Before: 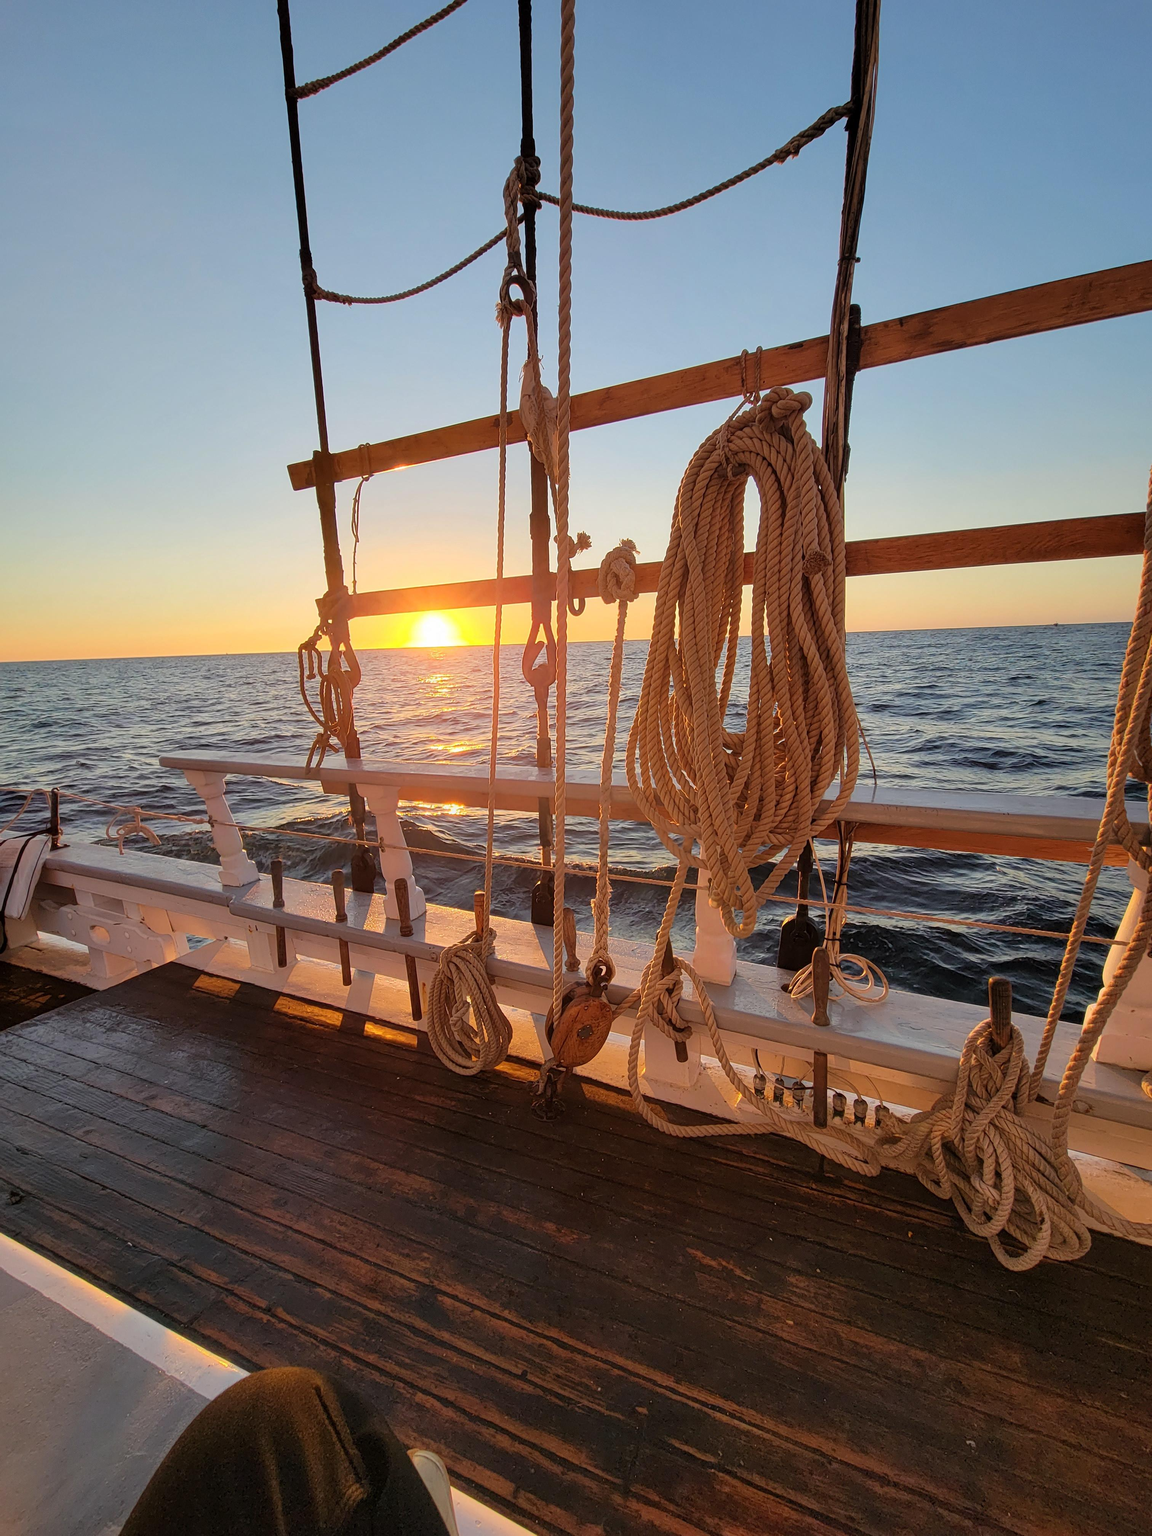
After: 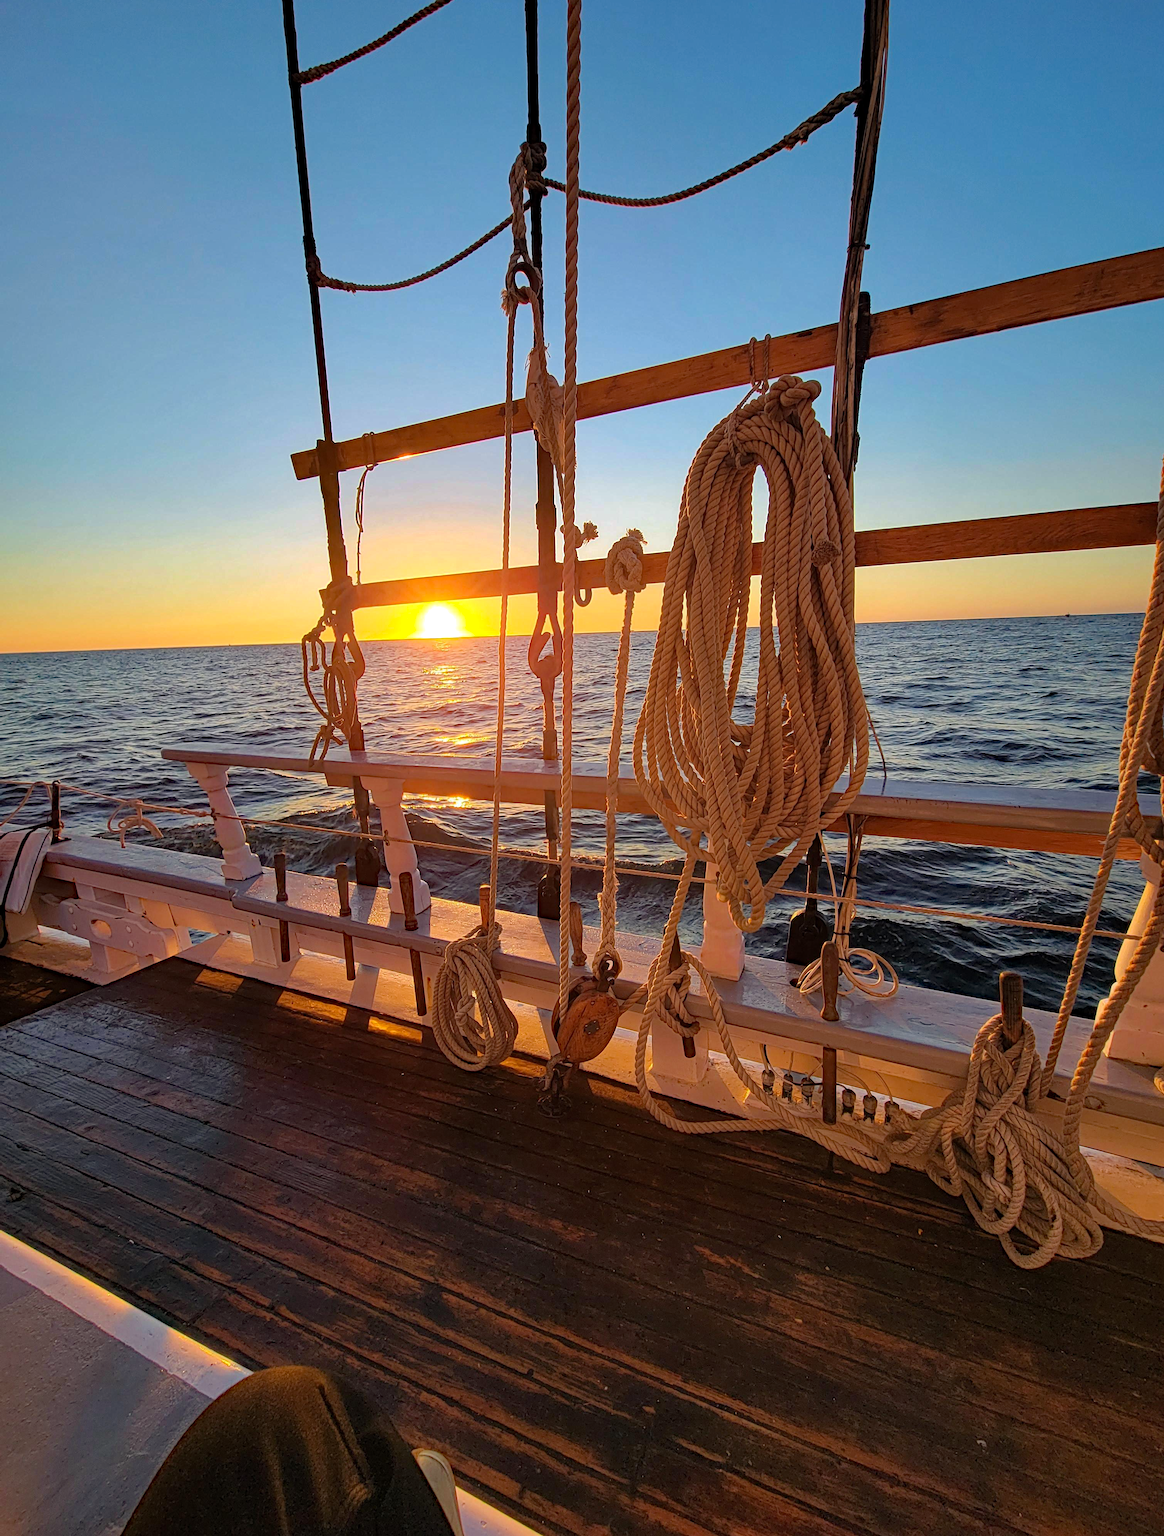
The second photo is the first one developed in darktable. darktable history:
haze removal: strength 0.518, distance 0.918, compatibility mode true, adaptive false
base curve: preserve colors none
crop: top 1.05%, right 0.004%
